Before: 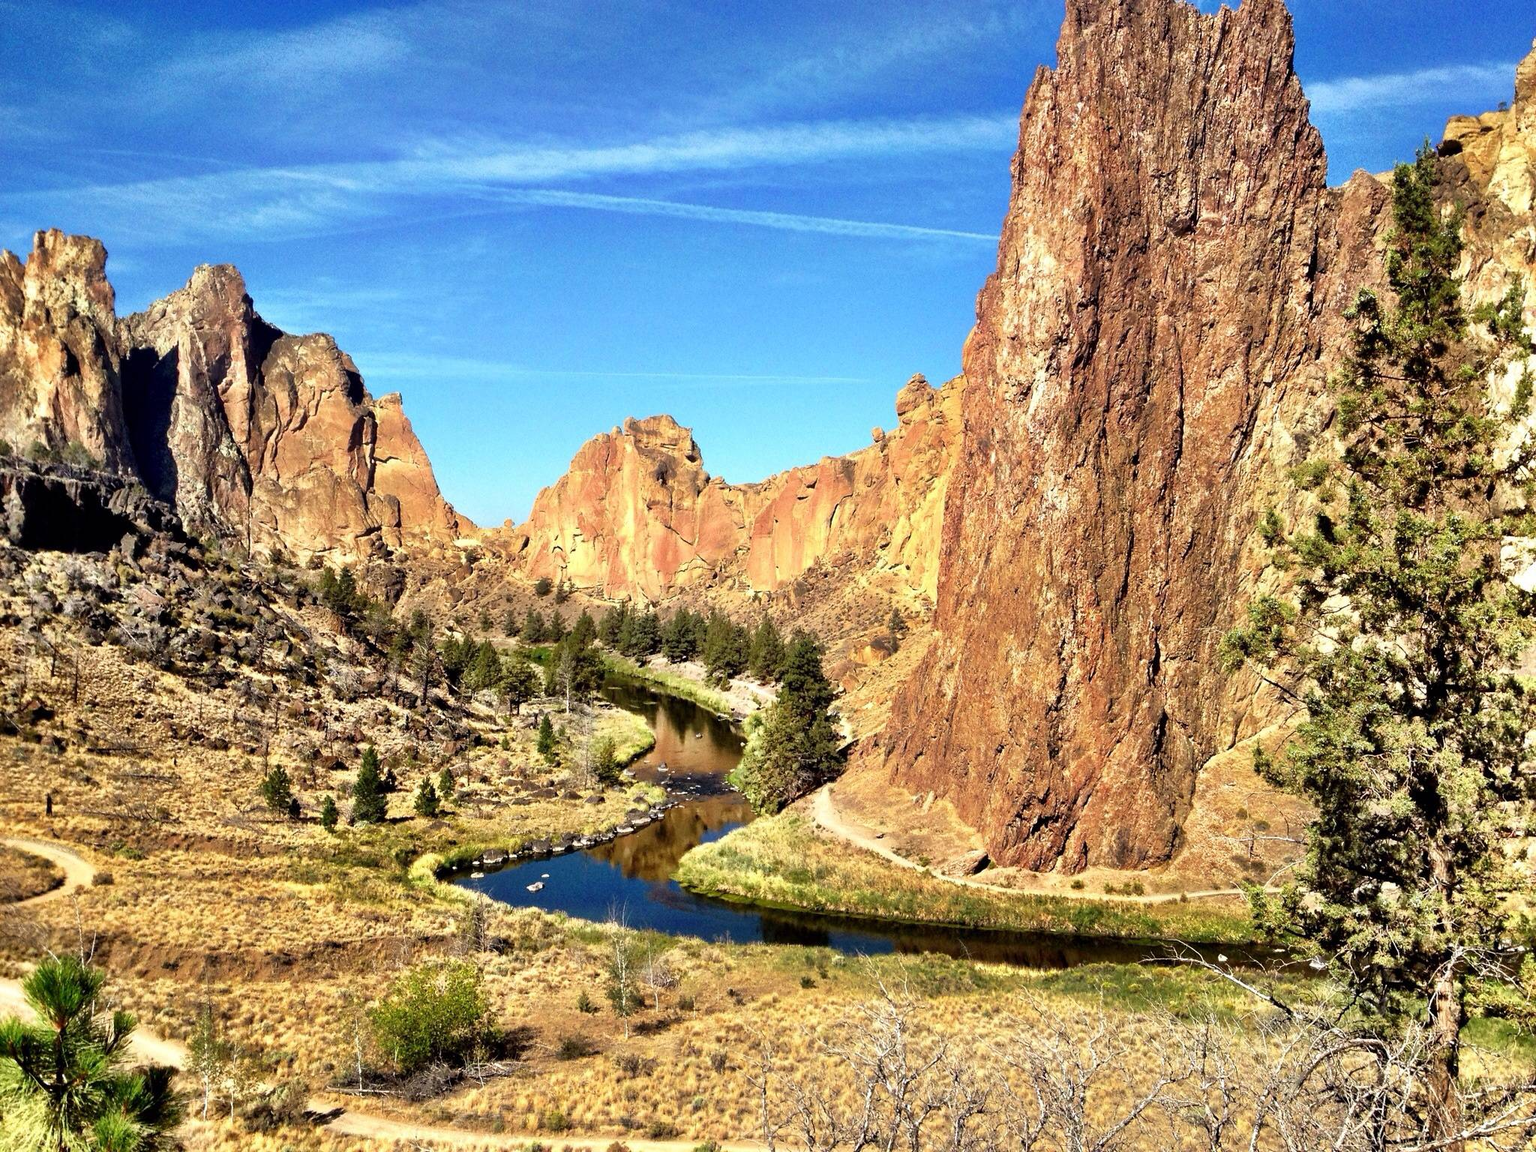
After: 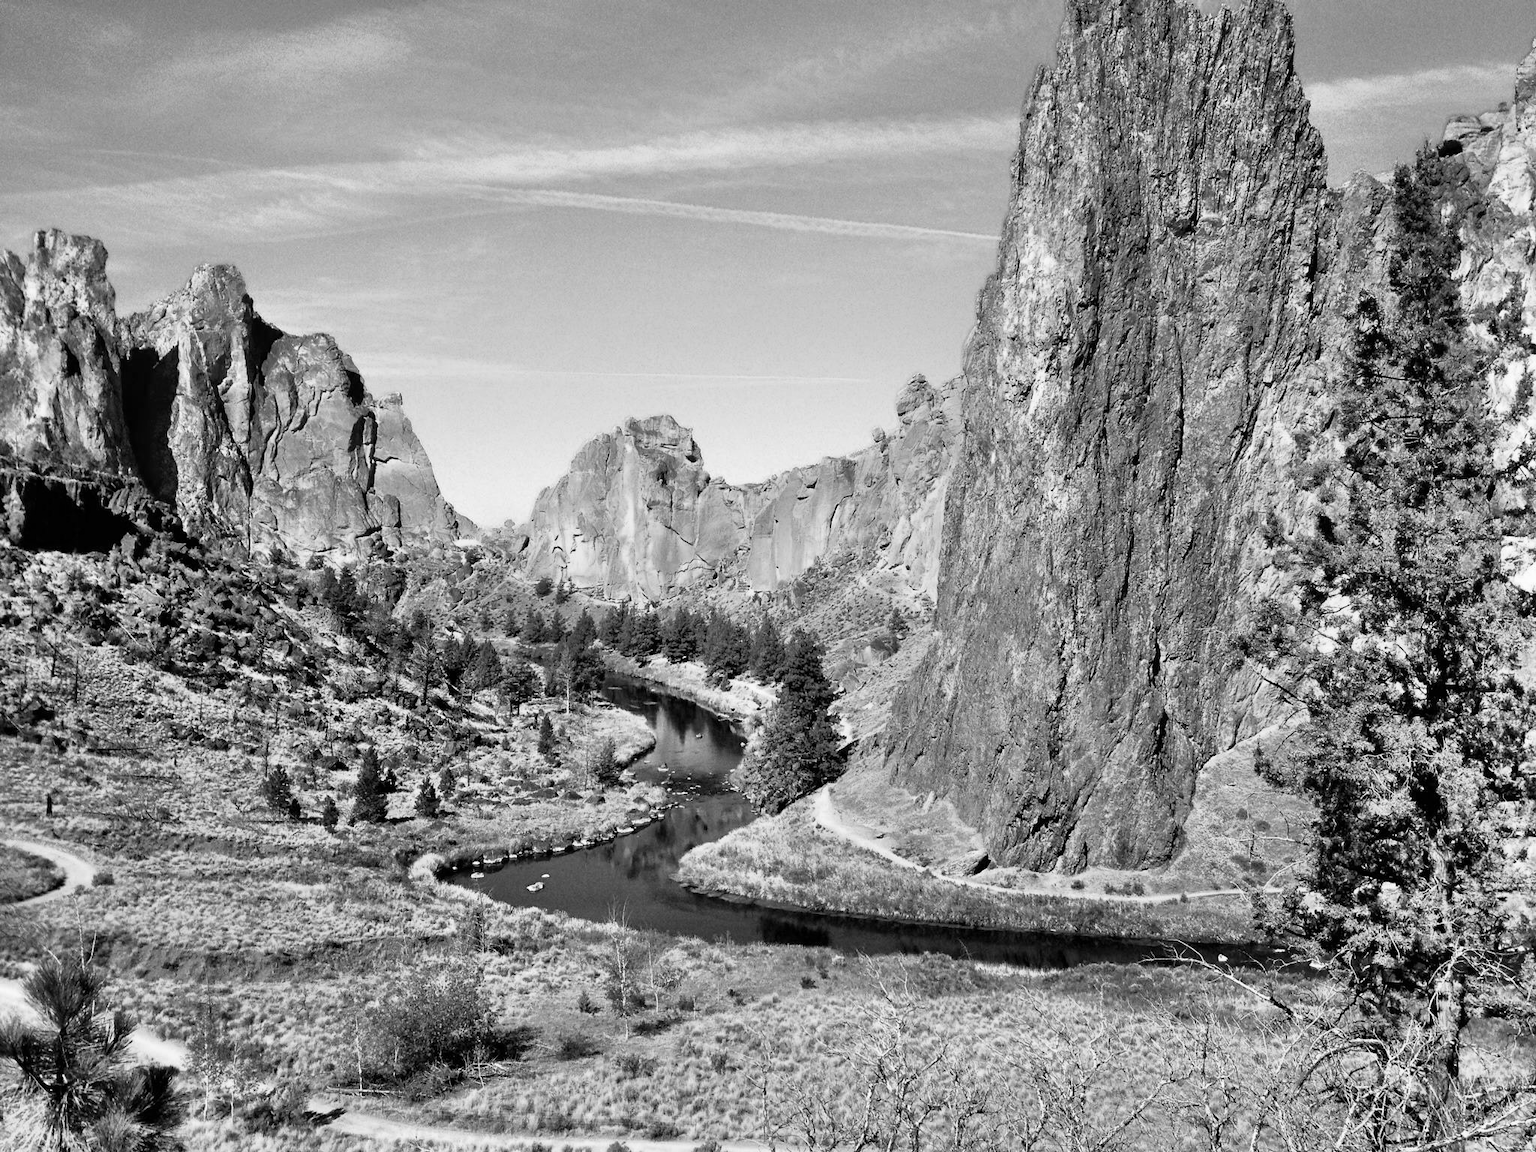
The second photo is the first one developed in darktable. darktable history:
color calibration: output gray [0.28, 0.41, 0.31, 0], illuminant as shot in camera, x 0.358, y 0.373, temperature 4628.91 K
